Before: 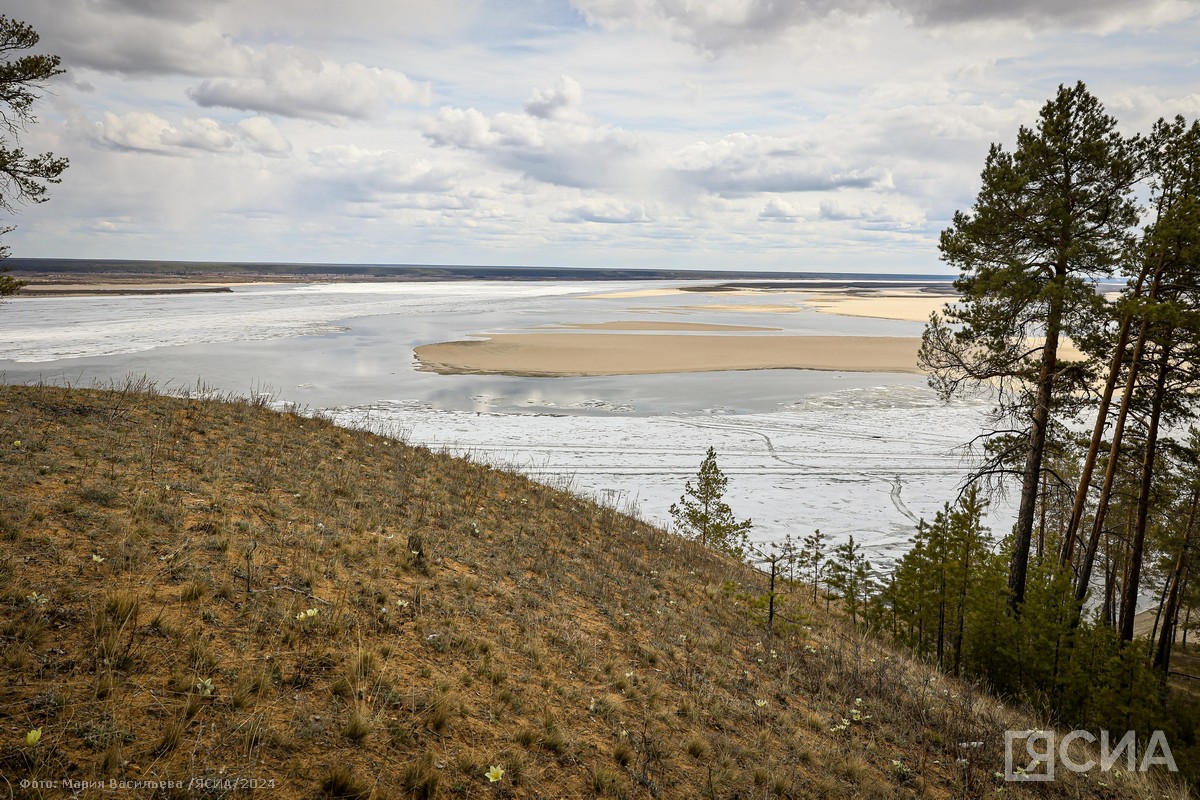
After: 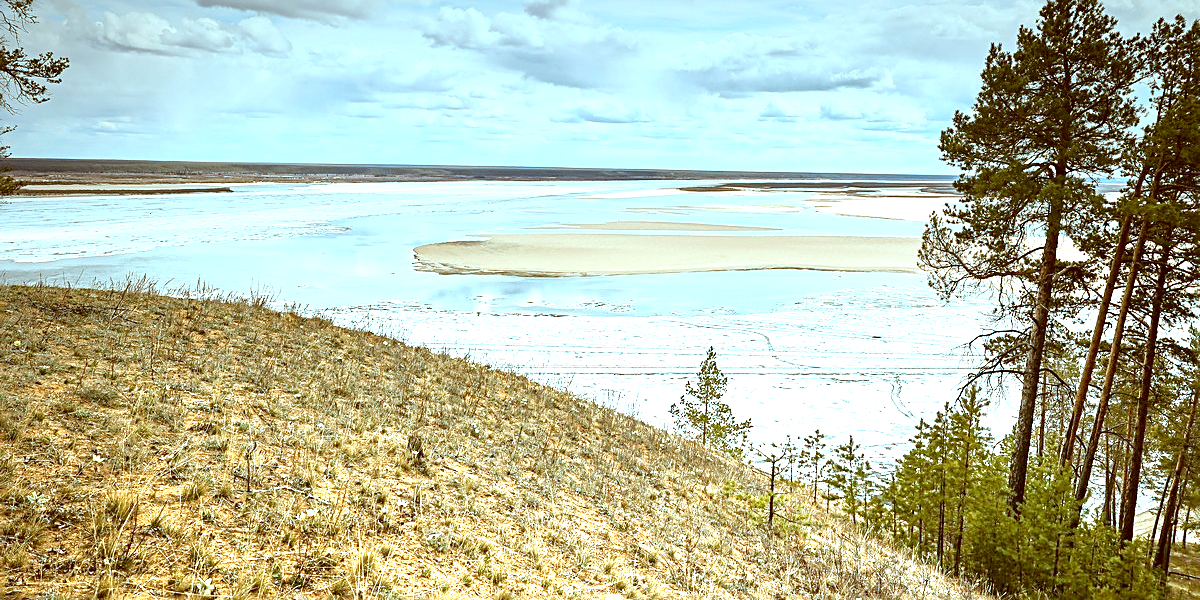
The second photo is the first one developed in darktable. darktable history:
crop and rotate: top 12.5%, bottom 12.5%
color correction: highlights a* -14.62, highlights b* -16.22, shadows a* 10.12, shadows b* 29.4
graduated density: density -3.9 EV
sharpen: on, module defaults
